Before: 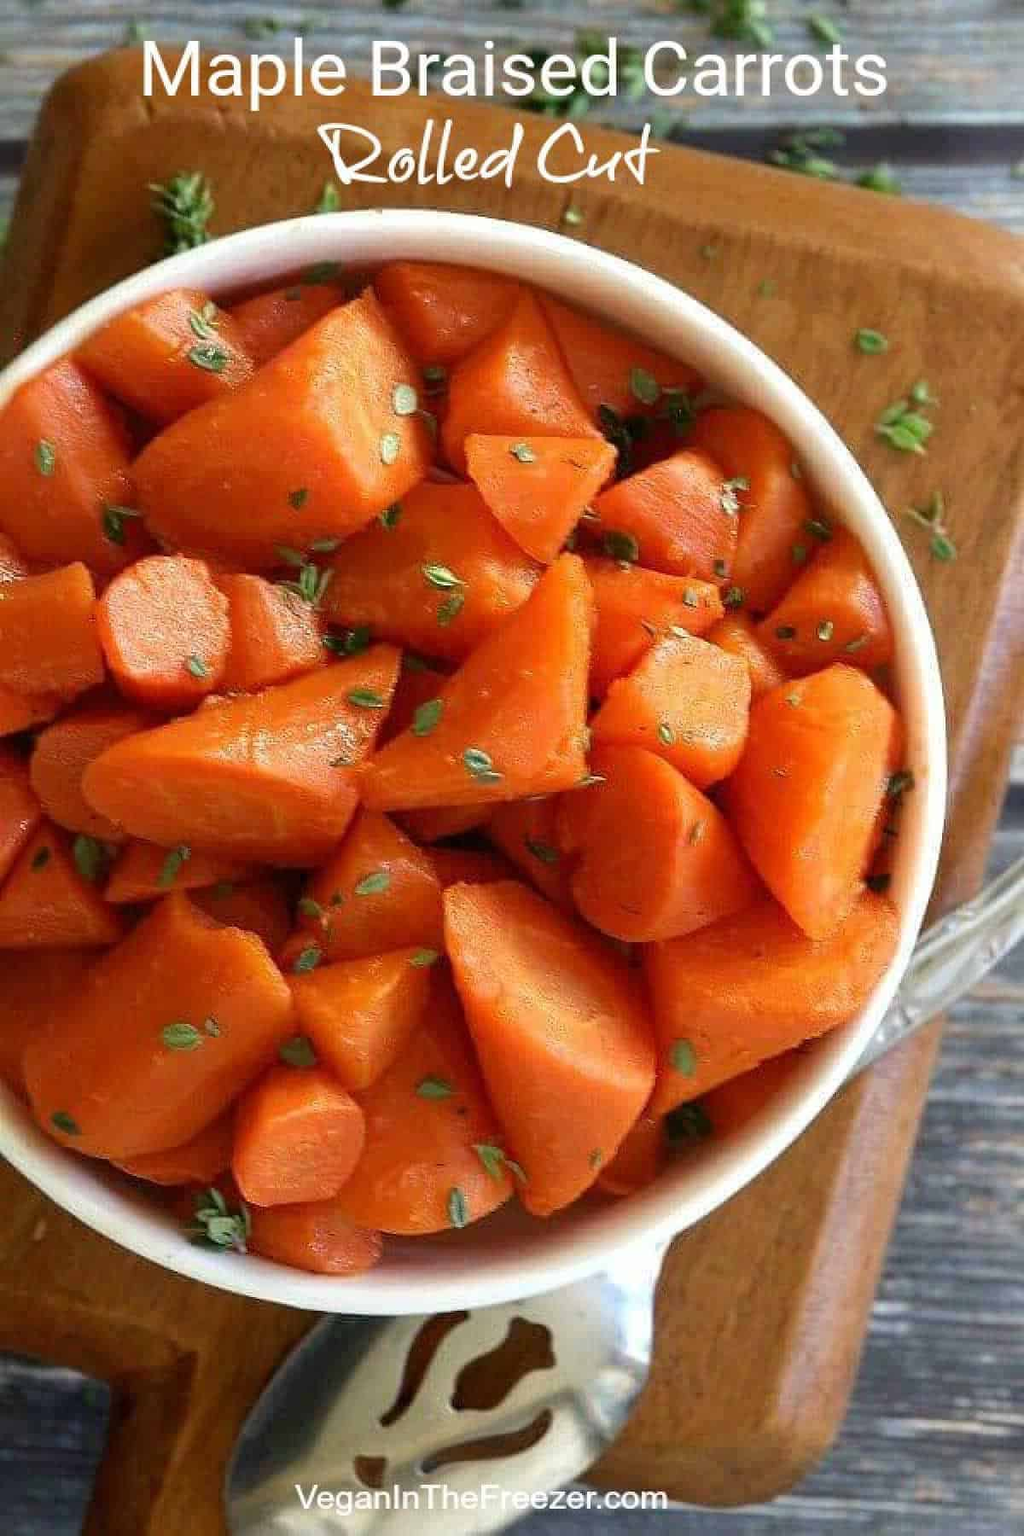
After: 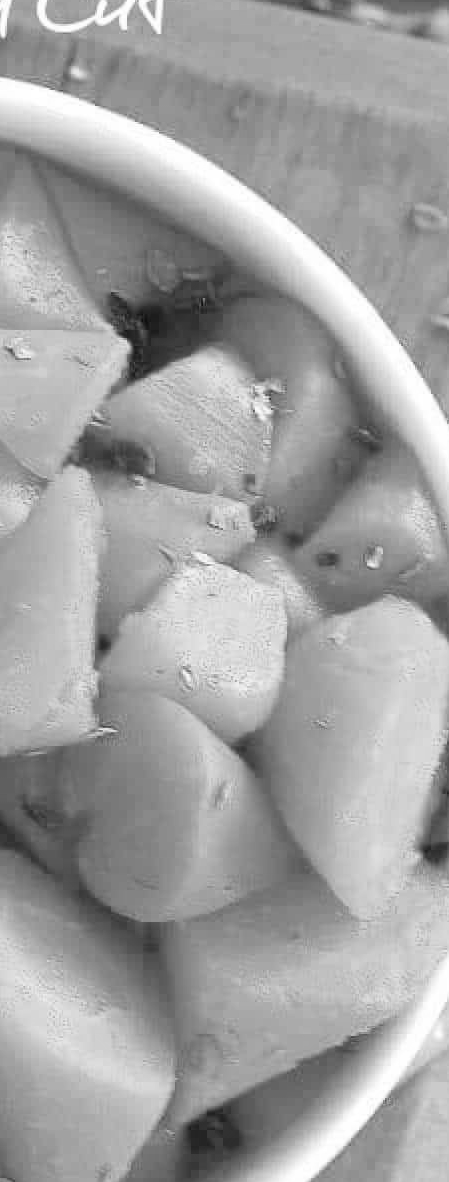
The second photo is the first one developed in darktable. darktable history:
color zones: curves: ch1 [(0, -0.014) (0.143, -0.013) (0.286, -0.013) (0.429, -0.016) (0.571, -0.019) (0.714, -0.015) (0.857, 0.002) (1, -0.014)]
crop and rotate: left 49.455%, top 10.124%, right 13.064%, bottom 24.18%
exposure: compensate exposure bias true, compensate highlight preservation false
contrast brightness saturation: contrast 0.104, brightness 0.316, saturation 0.143
